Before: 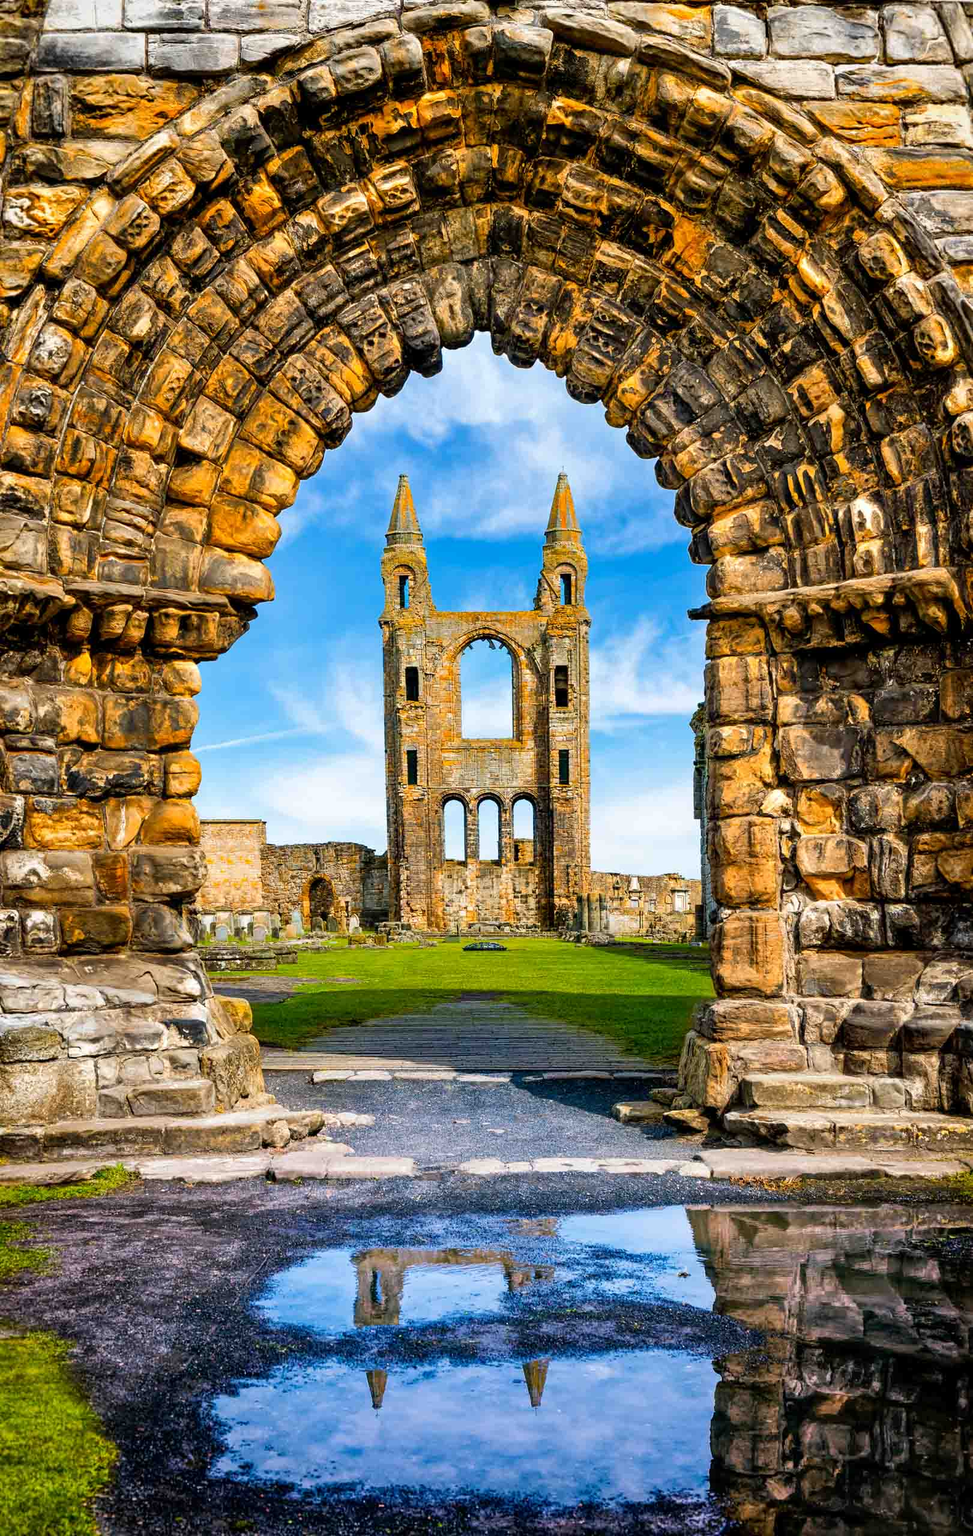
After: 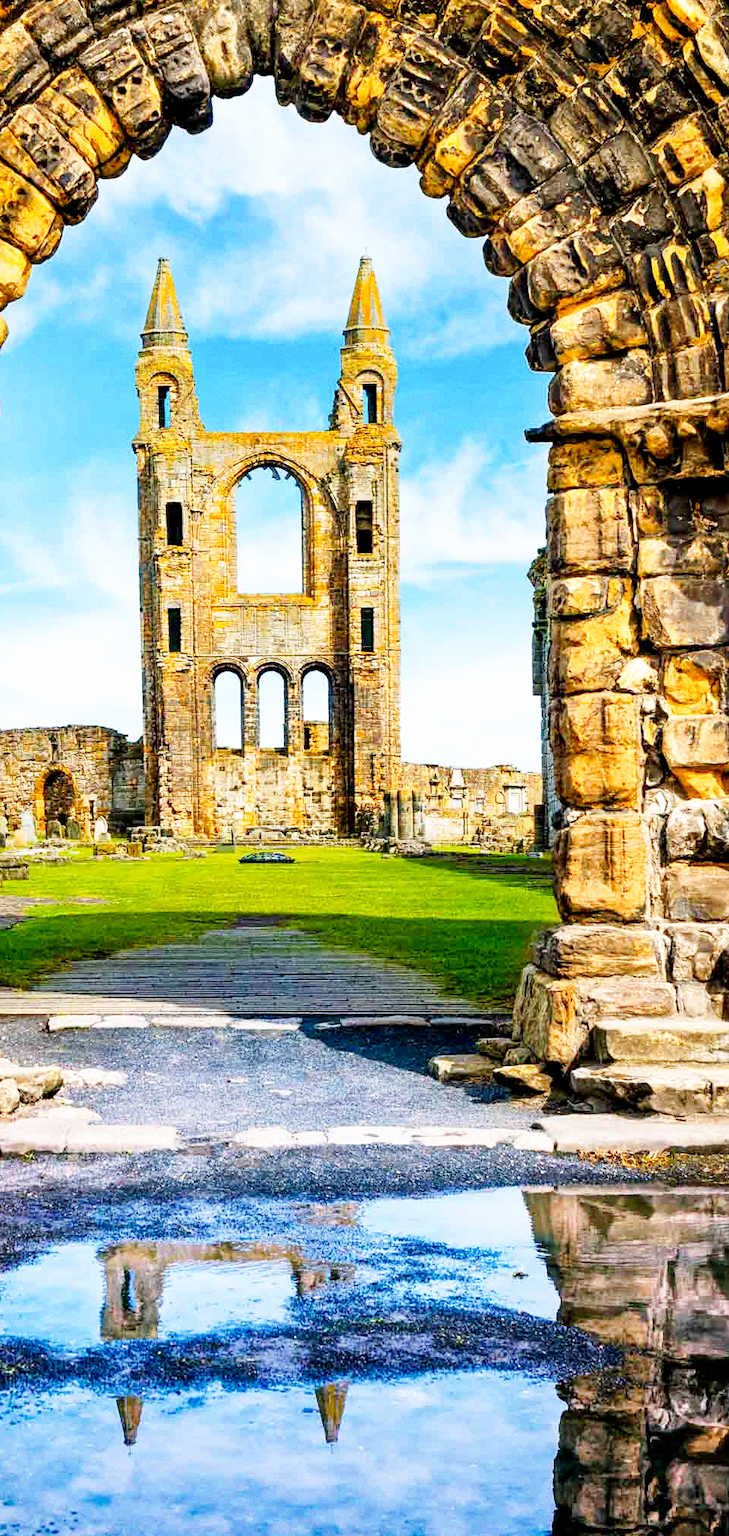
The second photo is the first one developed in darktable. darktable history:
base curve: curves: ch0 [(0, 0) (0.005, 0.002) (0.15, 0.3) (0.4, 0.7) (0.75, 0.95) (1, 1)], preserve colors none
crop and rotate: left 28.256%, top 17.734%, right 12.656%, bottom 3.573%
grain: coarseness 7.08 ISO, strength 21.67%, mid-tones bias 59.58%
